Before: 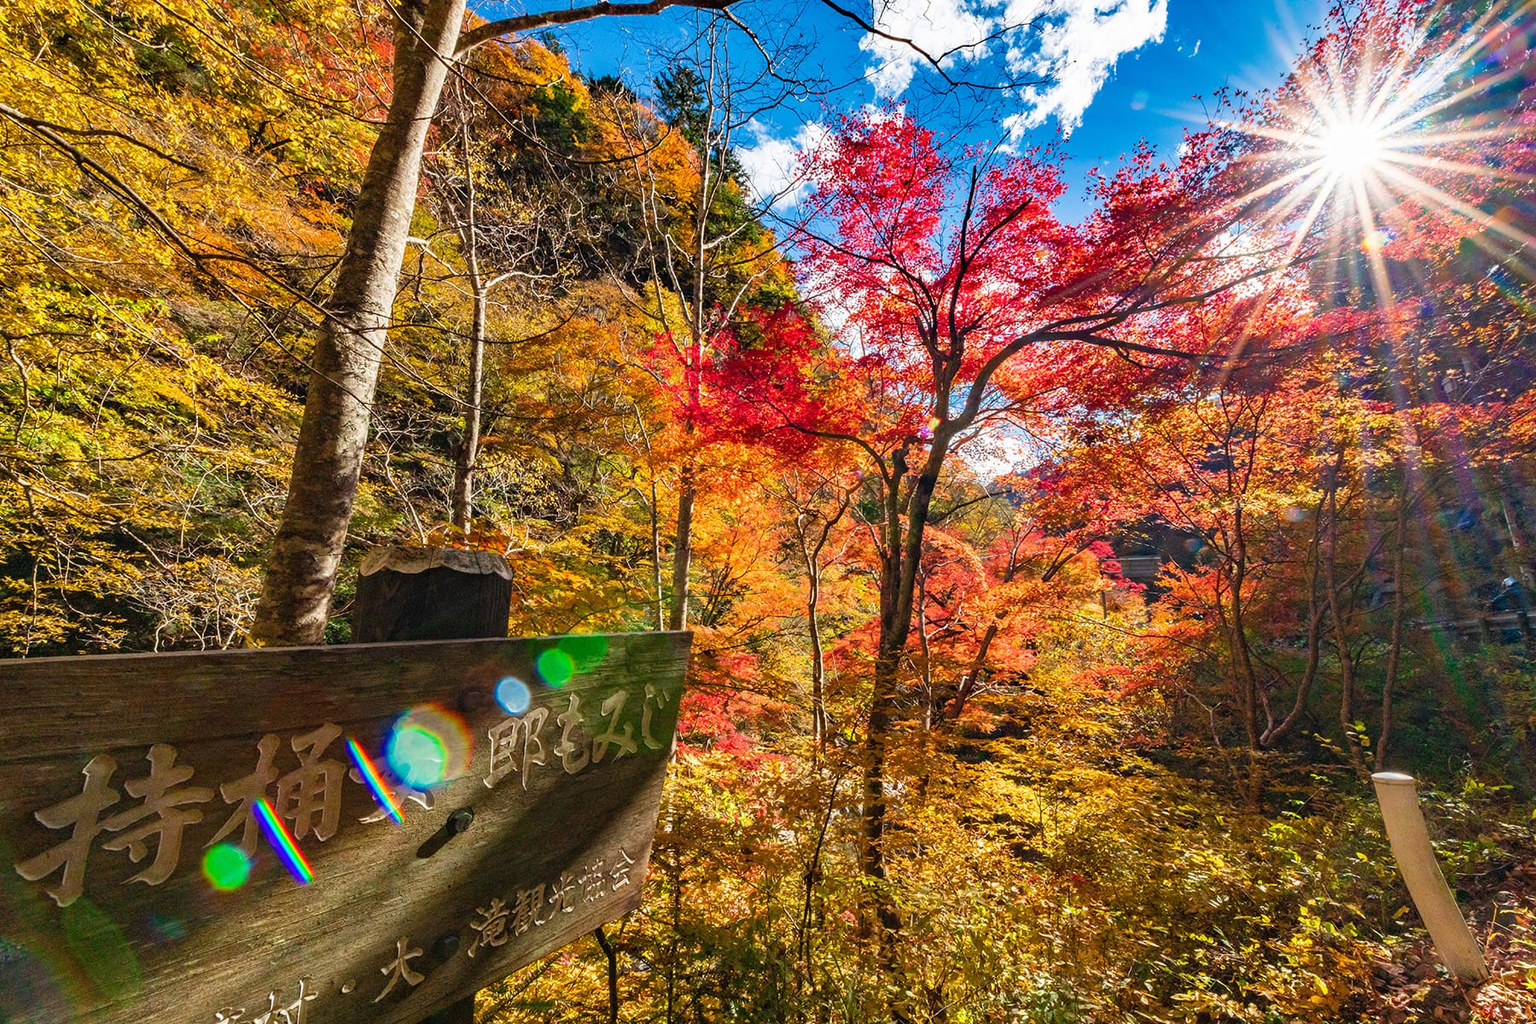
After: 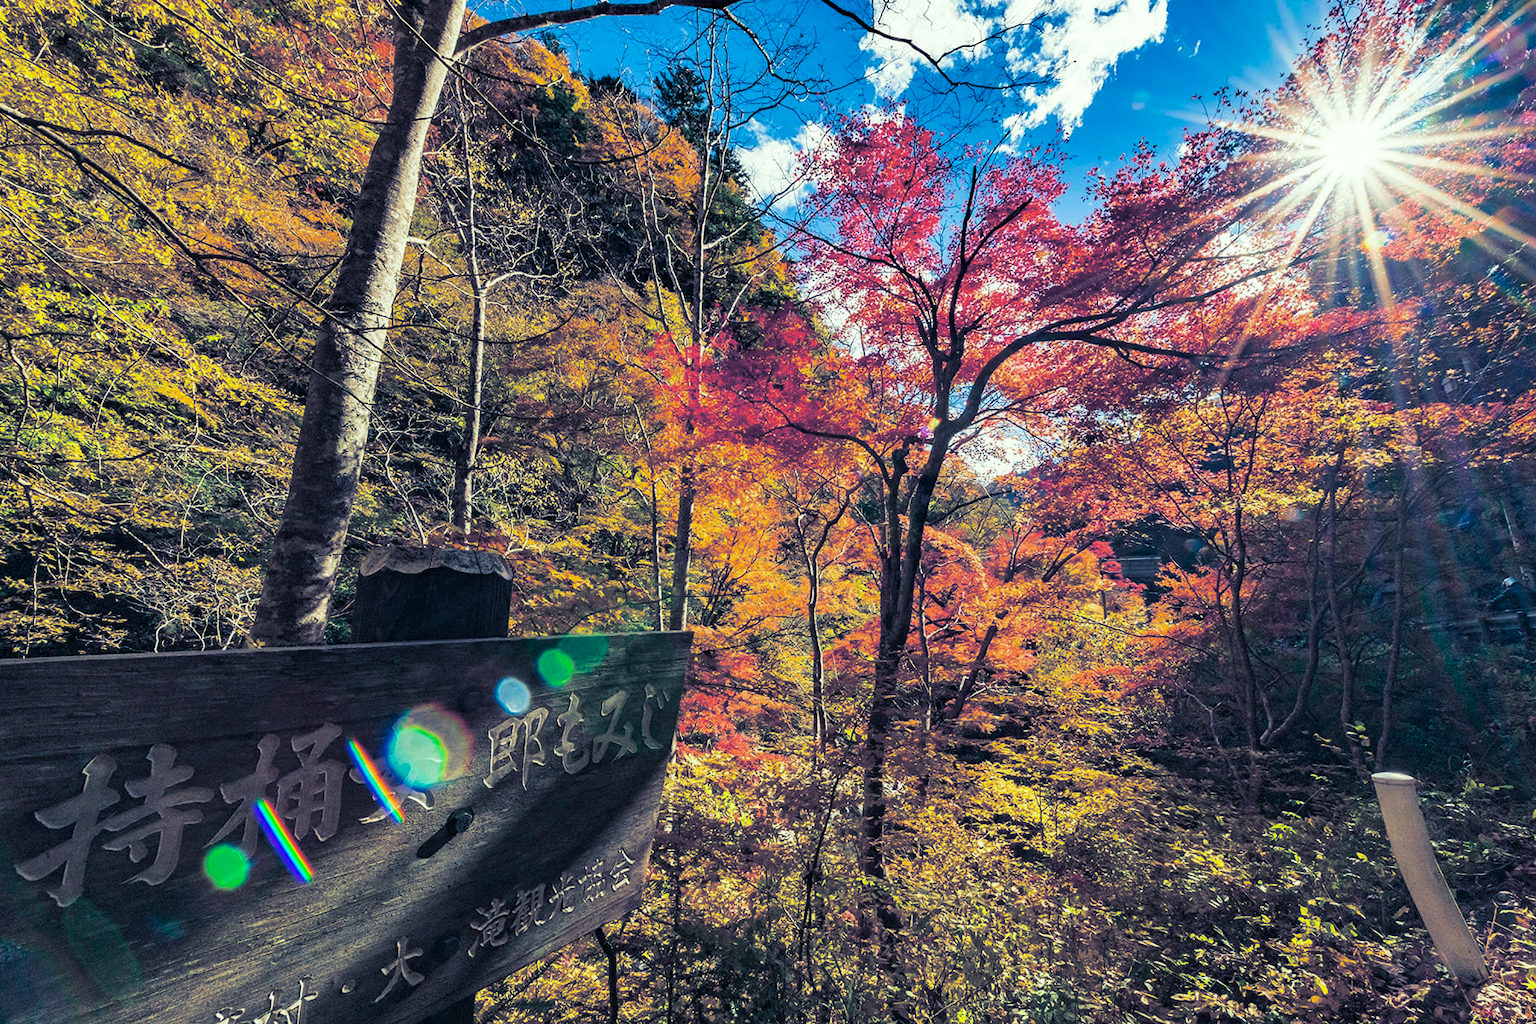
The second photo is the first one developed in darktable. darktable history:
color correction: highlights a* -8, highlights b* 3.1
split-toning: shadows › hue 226.8°, shadows › saturation 0.84
